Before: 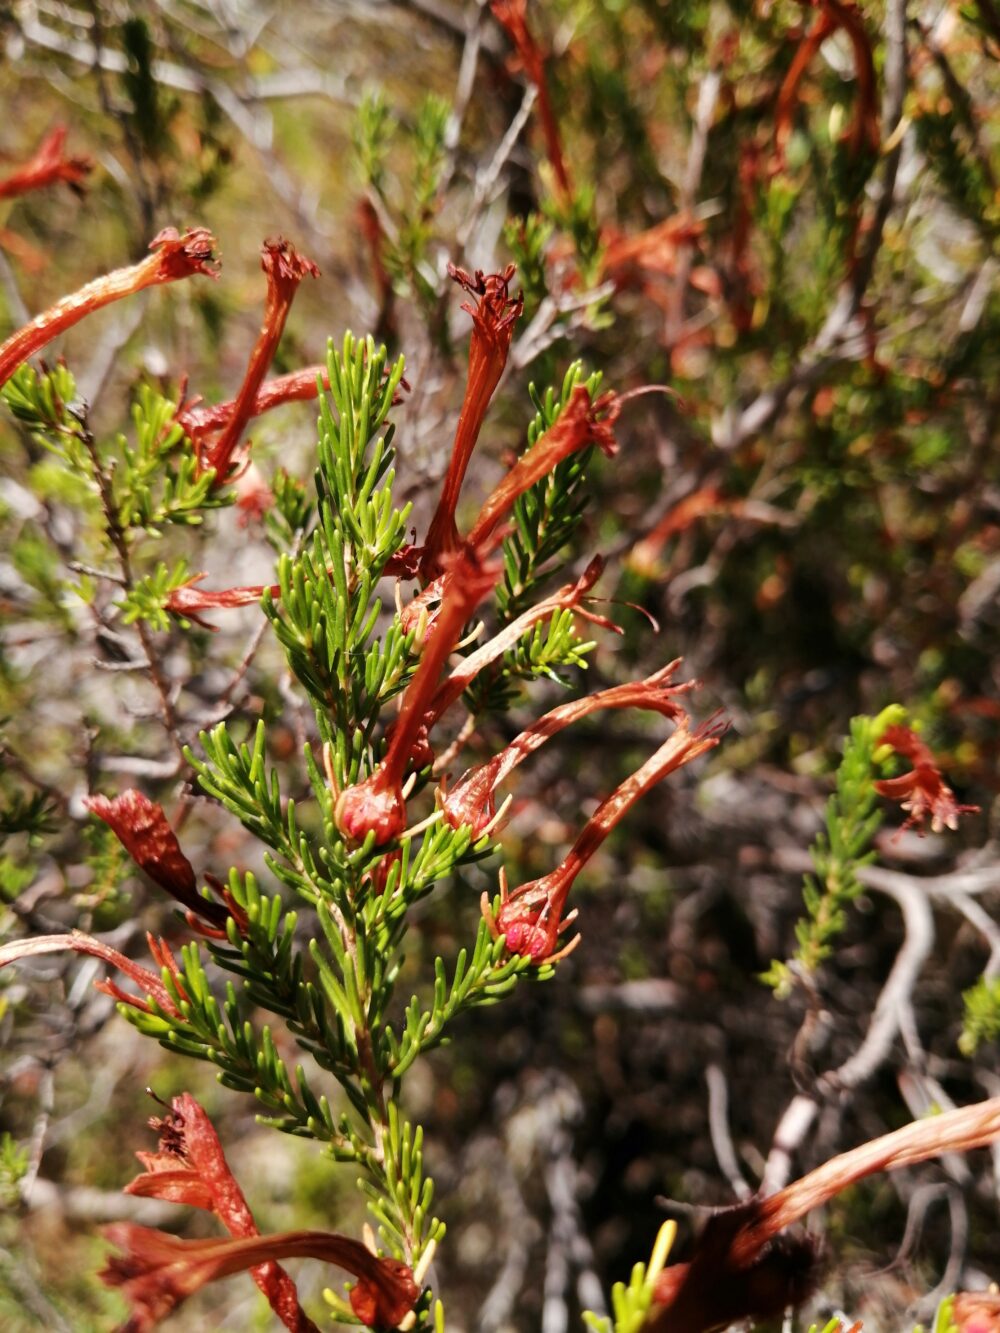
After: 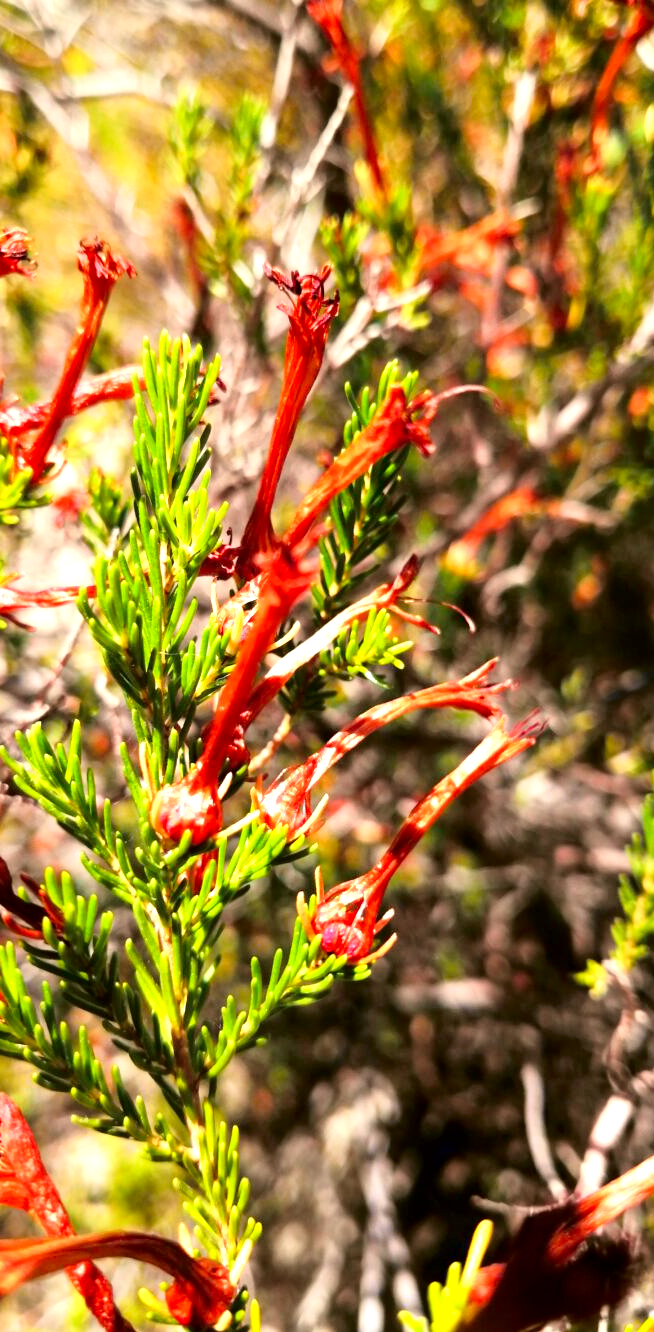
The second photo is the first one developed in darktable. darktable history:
exposure: black level correction 0, exposure 1.019 EV, compensate exposure bias true, compensate highlight preservation false
tone curve: curves: ch0 [(0.024, 0) (0.075, 0.034) (0.145, 0.098) (0.257, 0.259) (0.408, 0.45) (0.611, 0.64) (0.81, 0.857) (1, 1)]; ch1 [(0, 0) (0.287, 0.198) (0.501, 0.506) (0.56, 0.57) (0.712, 0.777) (0.976, 0.992)]; ch2 [(0, 0) (0.5, 0.5) (0.523, 0.552) (0.59, 0.603) (0.681, 0.754) (1, 1)], color space Lab, independent channels, preserve colors none
crop and rotate: left 18.482%, right 16.036%
